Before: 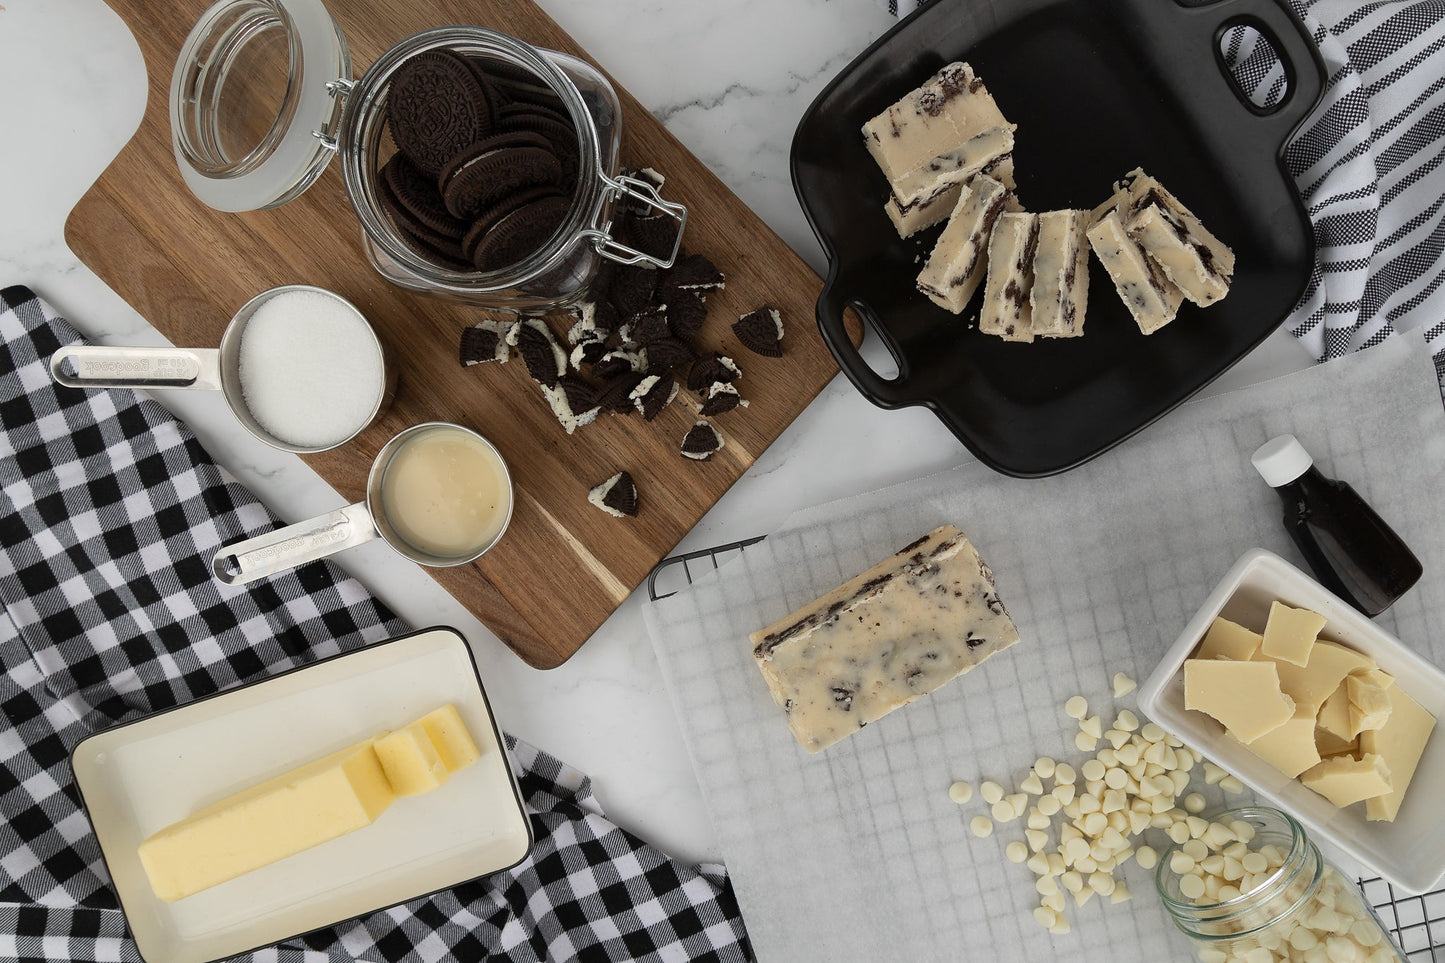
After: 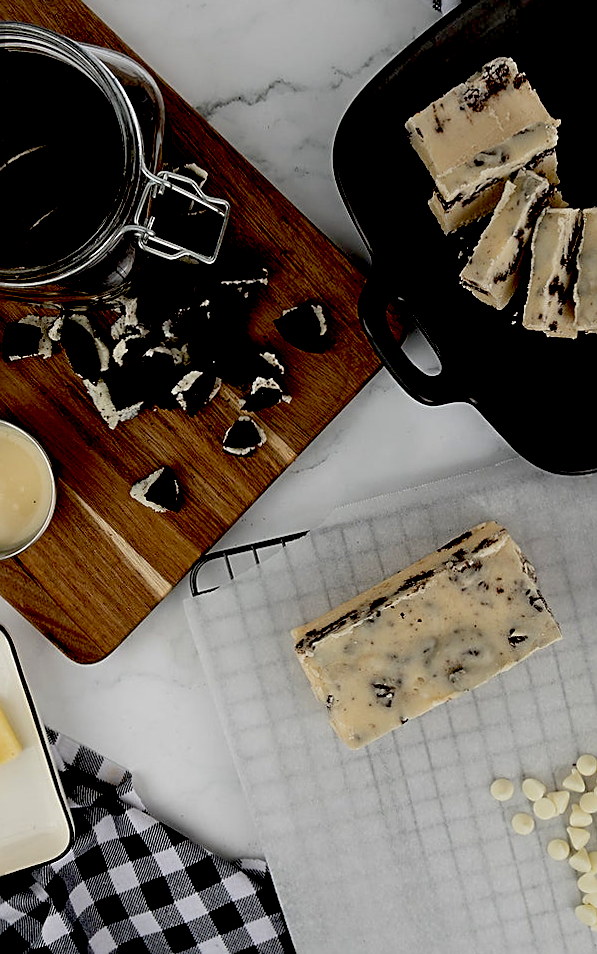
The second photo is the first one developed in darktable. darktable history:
sharpen: on, module defaults
exposure: black level correction 0.056, exposure -0.039 EV, compensate highlight preservation false
rotate and perspective: rotation 0.192°, lens shift (horizontal) -0.015, crop left 0.005, crop right 0.996, crop top 0.006, crop bottom 0.99
crop: left 31.229%, right 27.105%
